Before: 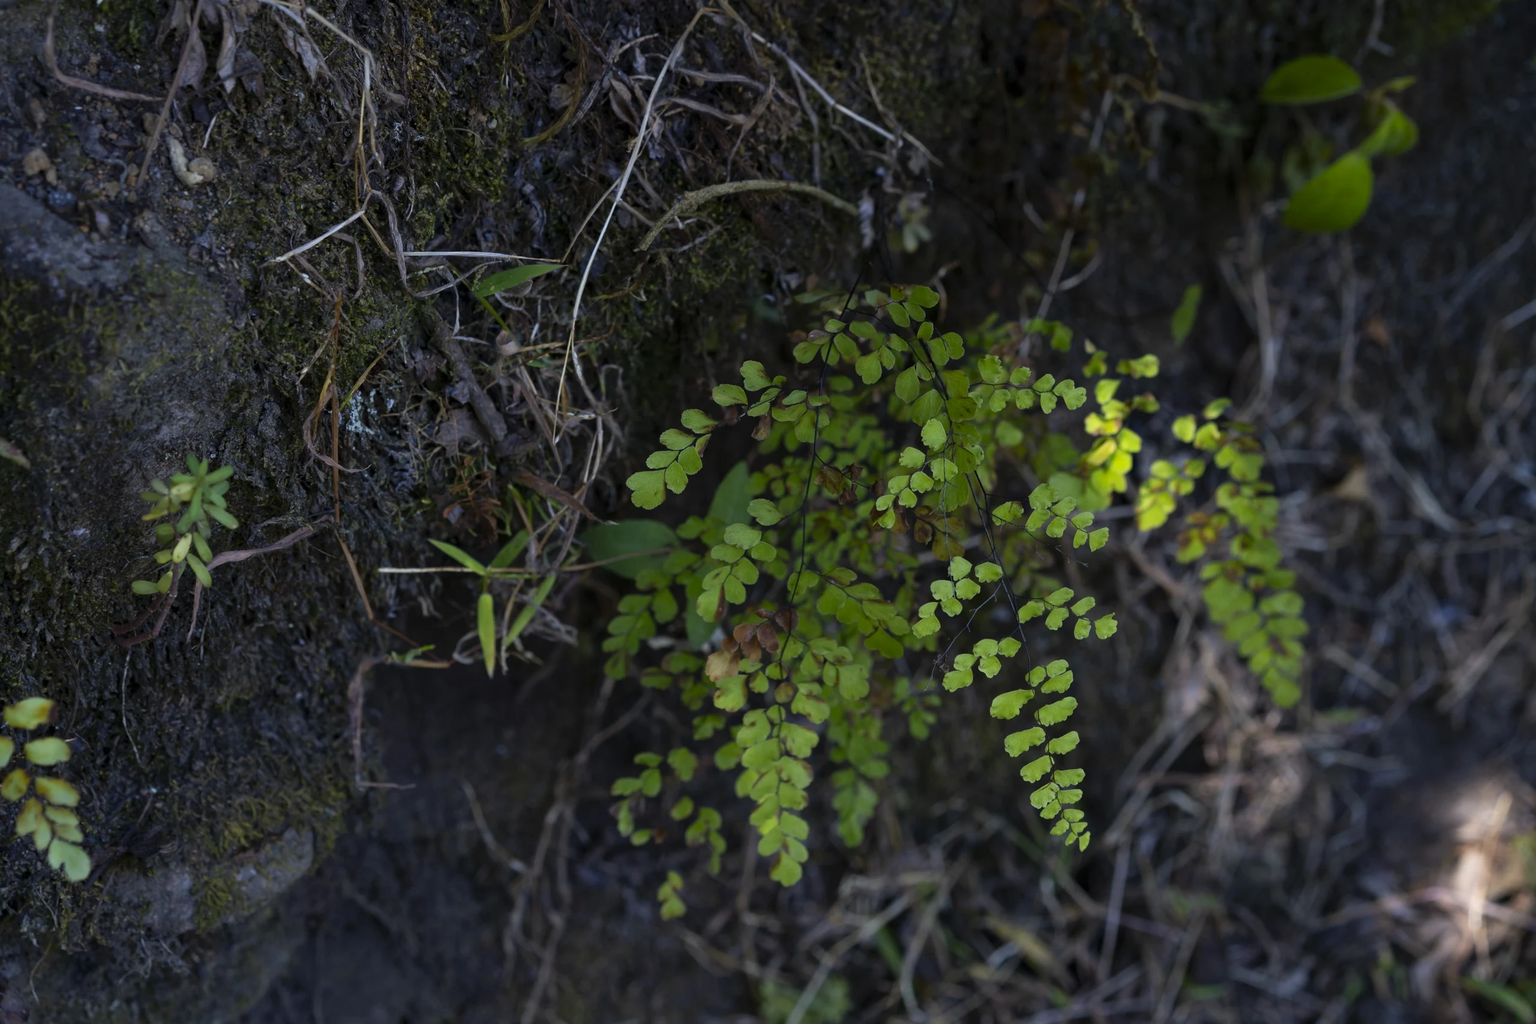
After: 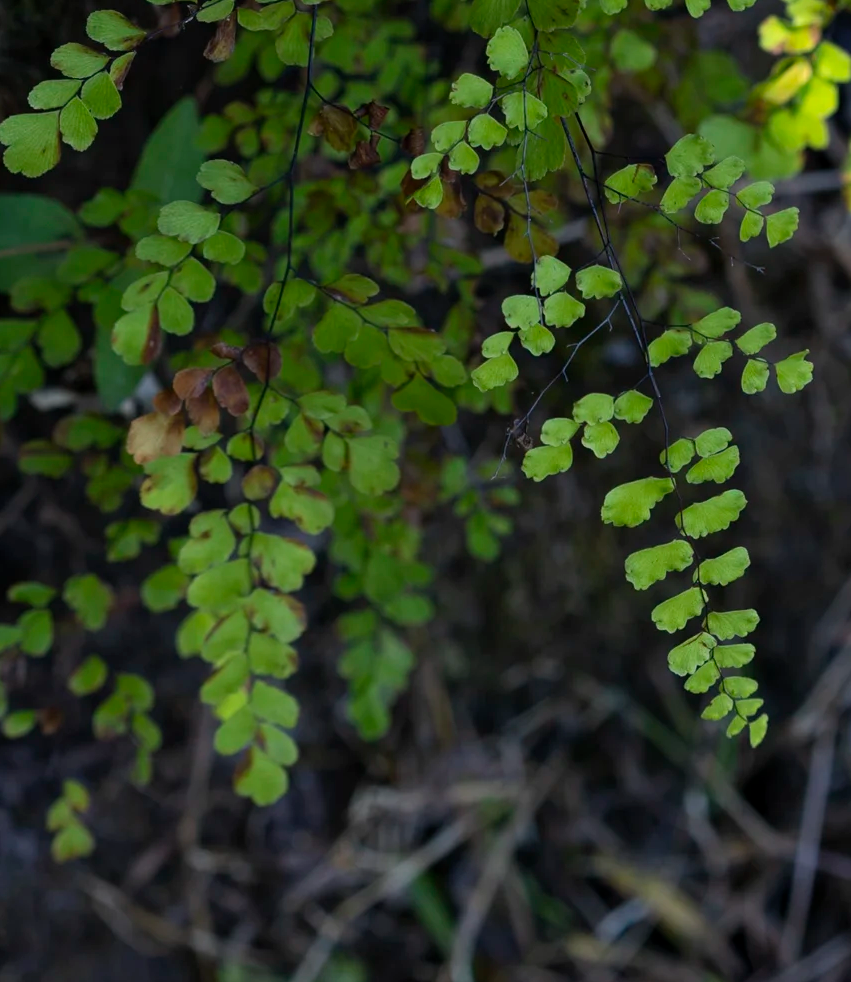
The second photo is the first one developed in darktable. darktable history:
contrast equalizer: octaves 7, y [[0.524 ×6], [0.512 ×6], [0.379 ×6], [0 ×6], [0 ×6]], mix 0.148
crop: left 40.994%, top 39.368%, right 25.757%, bottom 3.098%
